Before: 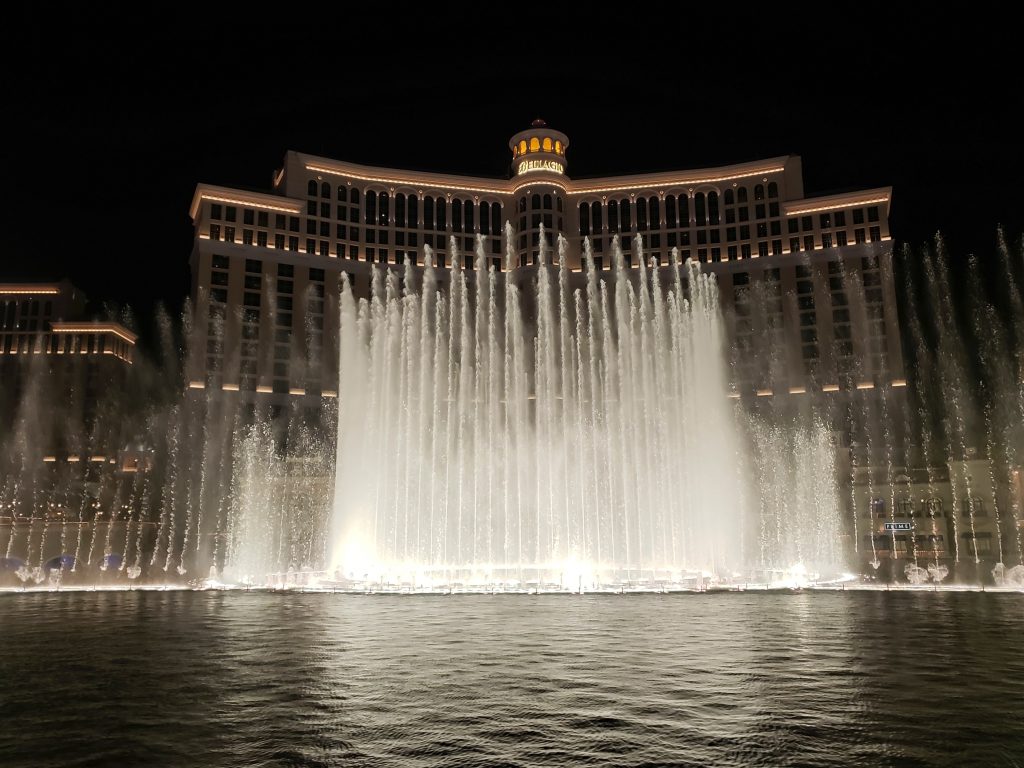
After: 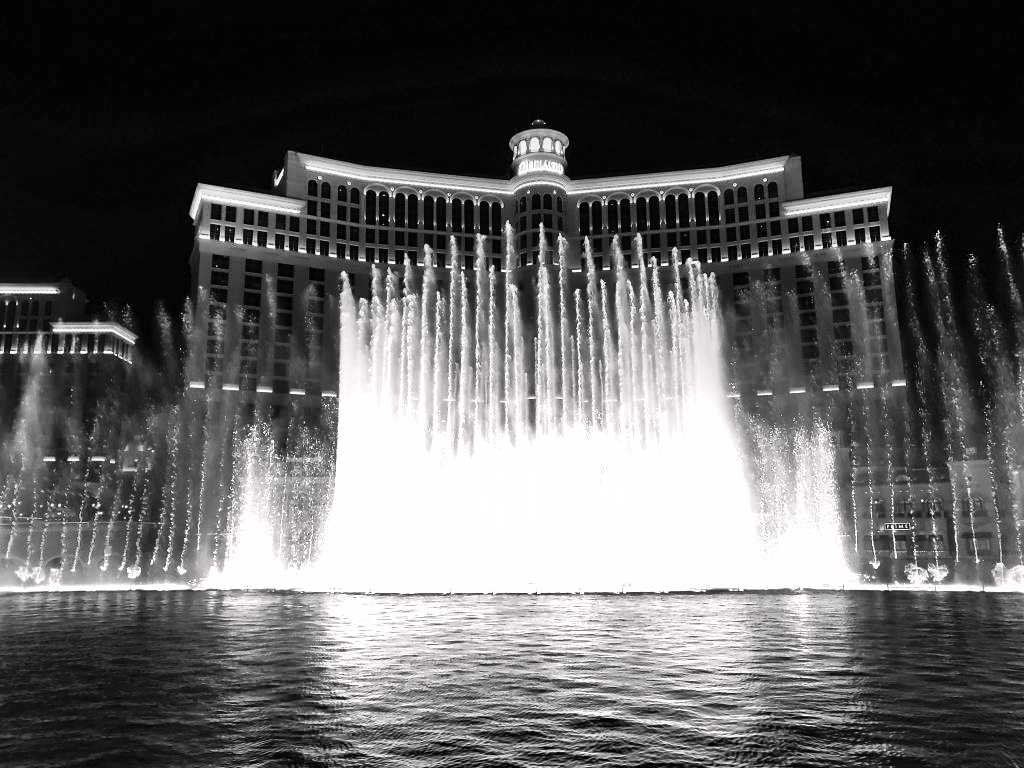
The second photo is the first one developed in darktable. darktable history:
color balance rgb: highlights gain › luminance 1.044%, highlights gain › chroma 0.319%, highlights gain › hue 41.83°, linear chroma grading › global chroma 14.765%, perceptual saturation grading › global saturation 35.911%, perceptual brilliance grading › global brilliance 21.587%, perceptual brilliance grading › shadows -35.582%, global vibrance 45.241%
color calibration: output gray [0.25, 0.35, 0.4, 0], illuminant same as pipeline (D50), adaptation XYZ, x 0.347, y 0.359, temperature 5014.39 K
shadows and highlights: shadows 76.28, highlights -61.01, soften with gaussian
tone equalizer: -8 EV -0.428 EV, -7 EV -0.372 EV, -6 EV -0.357 EV, -5 EV -0.245 EV, -3 EV 0.229 EV, -2 EV 0.338 EV, -1 EV 0.41 EV, +0 EV 0.411 EV
